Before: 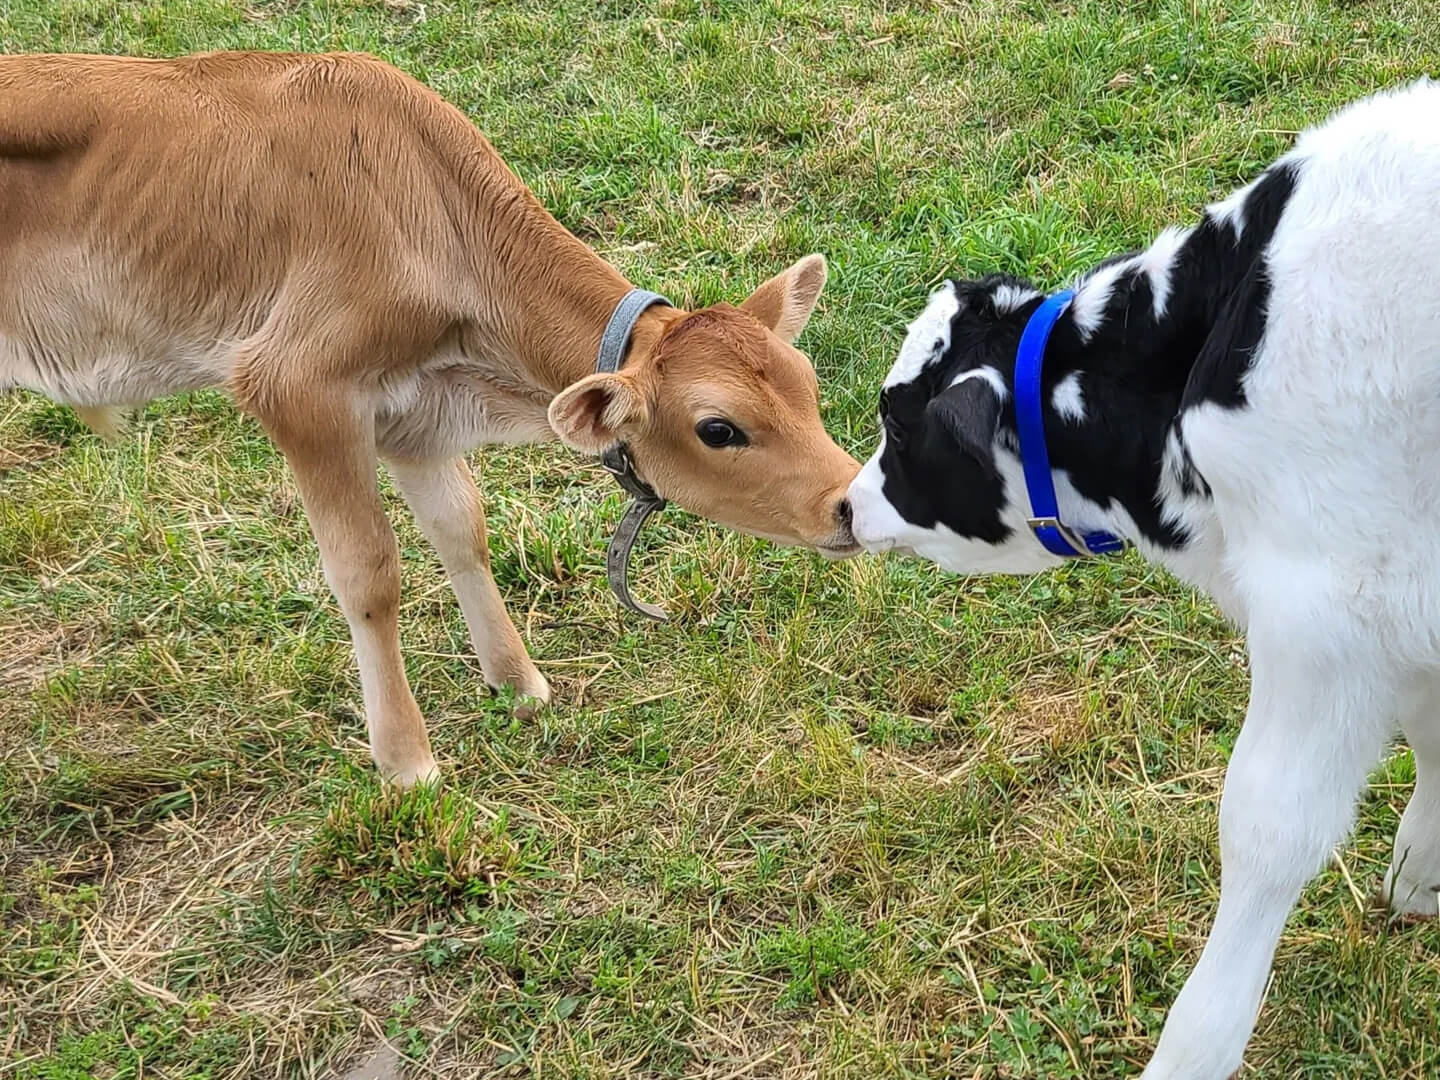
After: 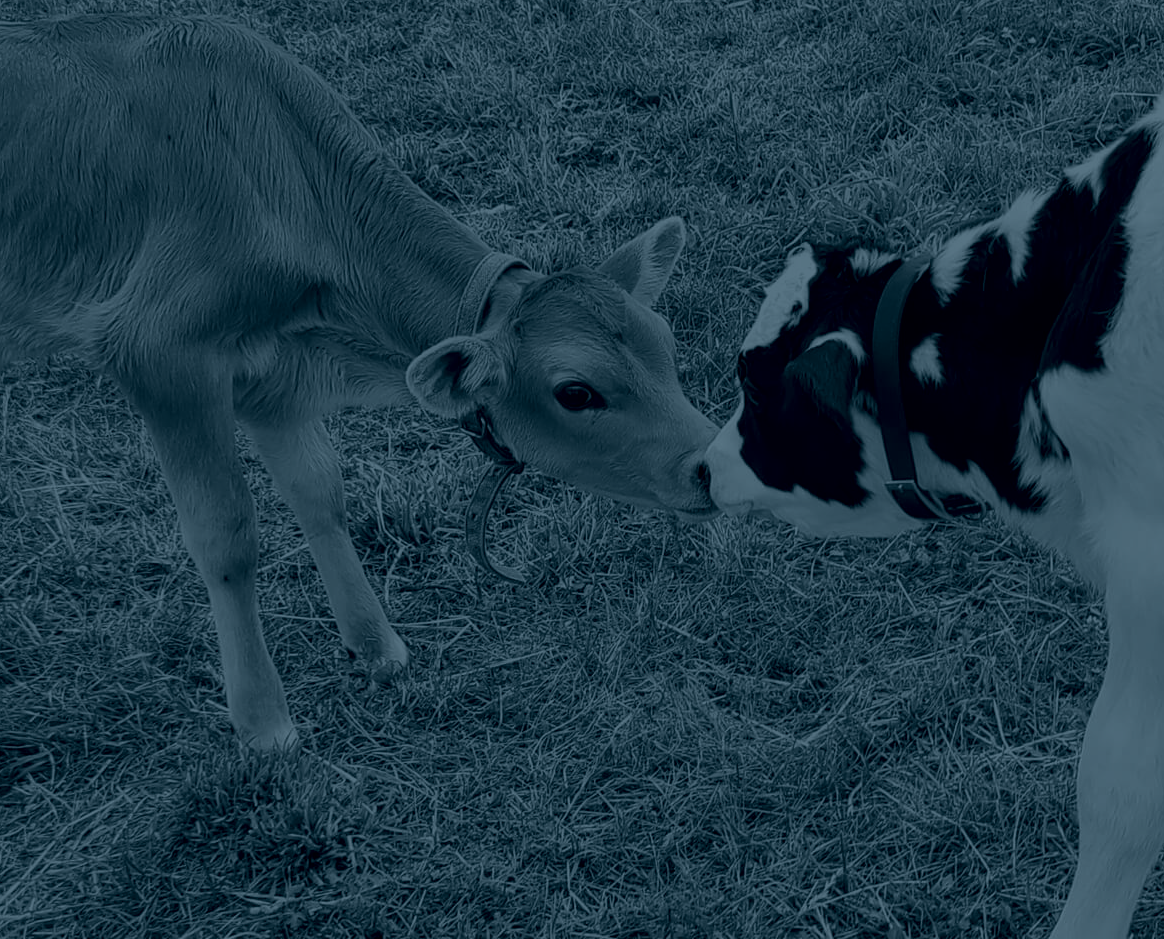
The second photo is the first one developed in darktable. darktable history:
exposure: exposure -0.492 EV, compensate highlight preservation false
colorize: hue 194.4°, saturation 29%, source mix 61.75%, lightness 3.98%, version 1
crop: left 9.929%, top 3.475%, right 9.188%, bottom 9.529%
